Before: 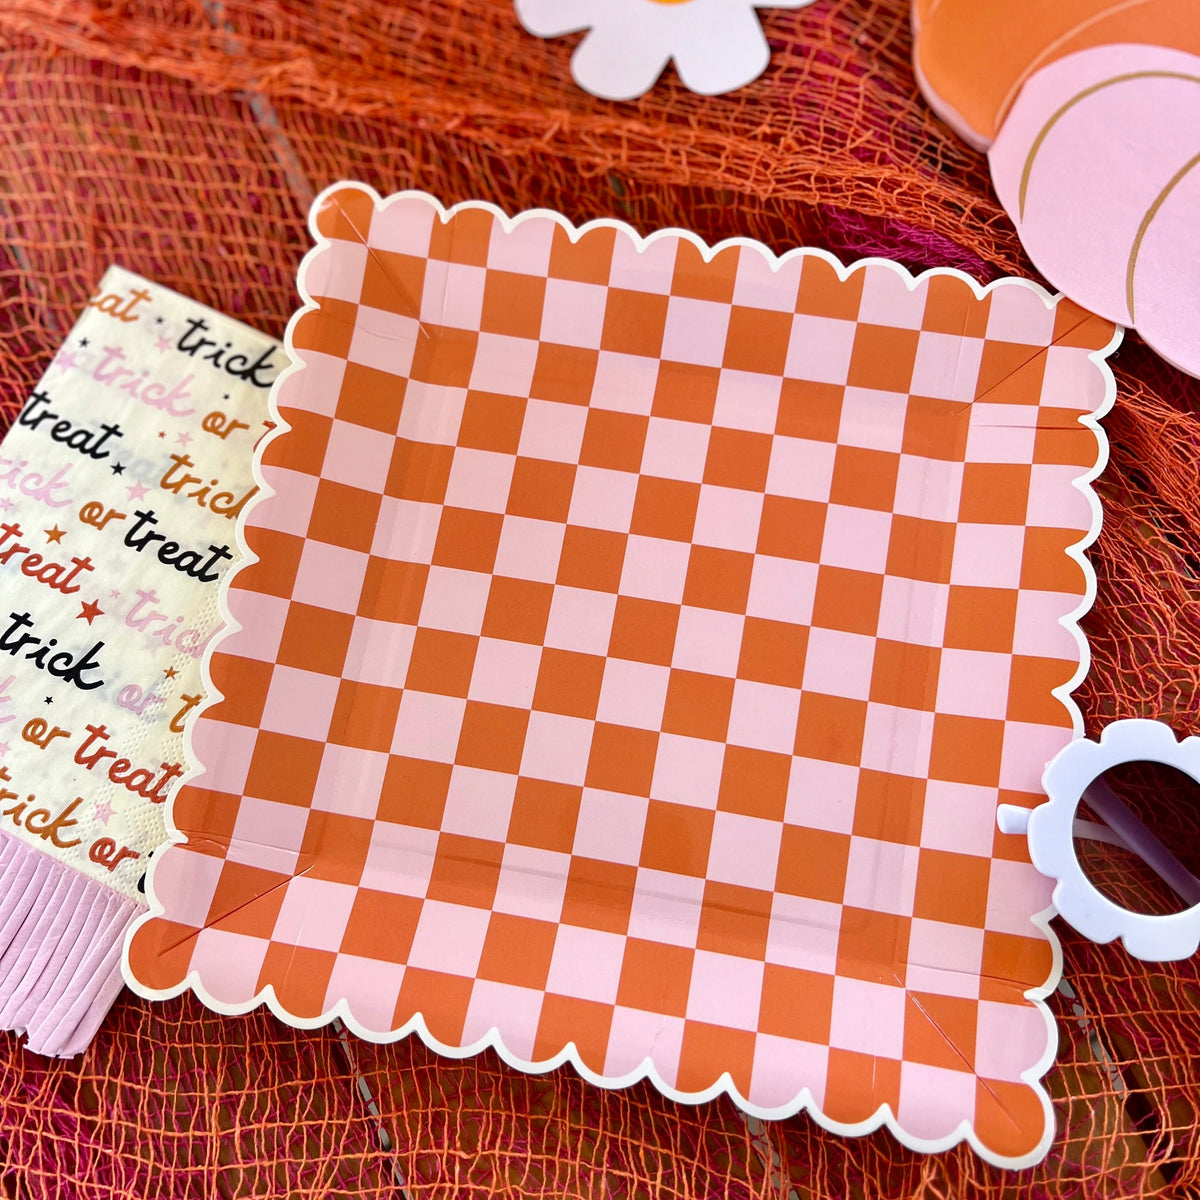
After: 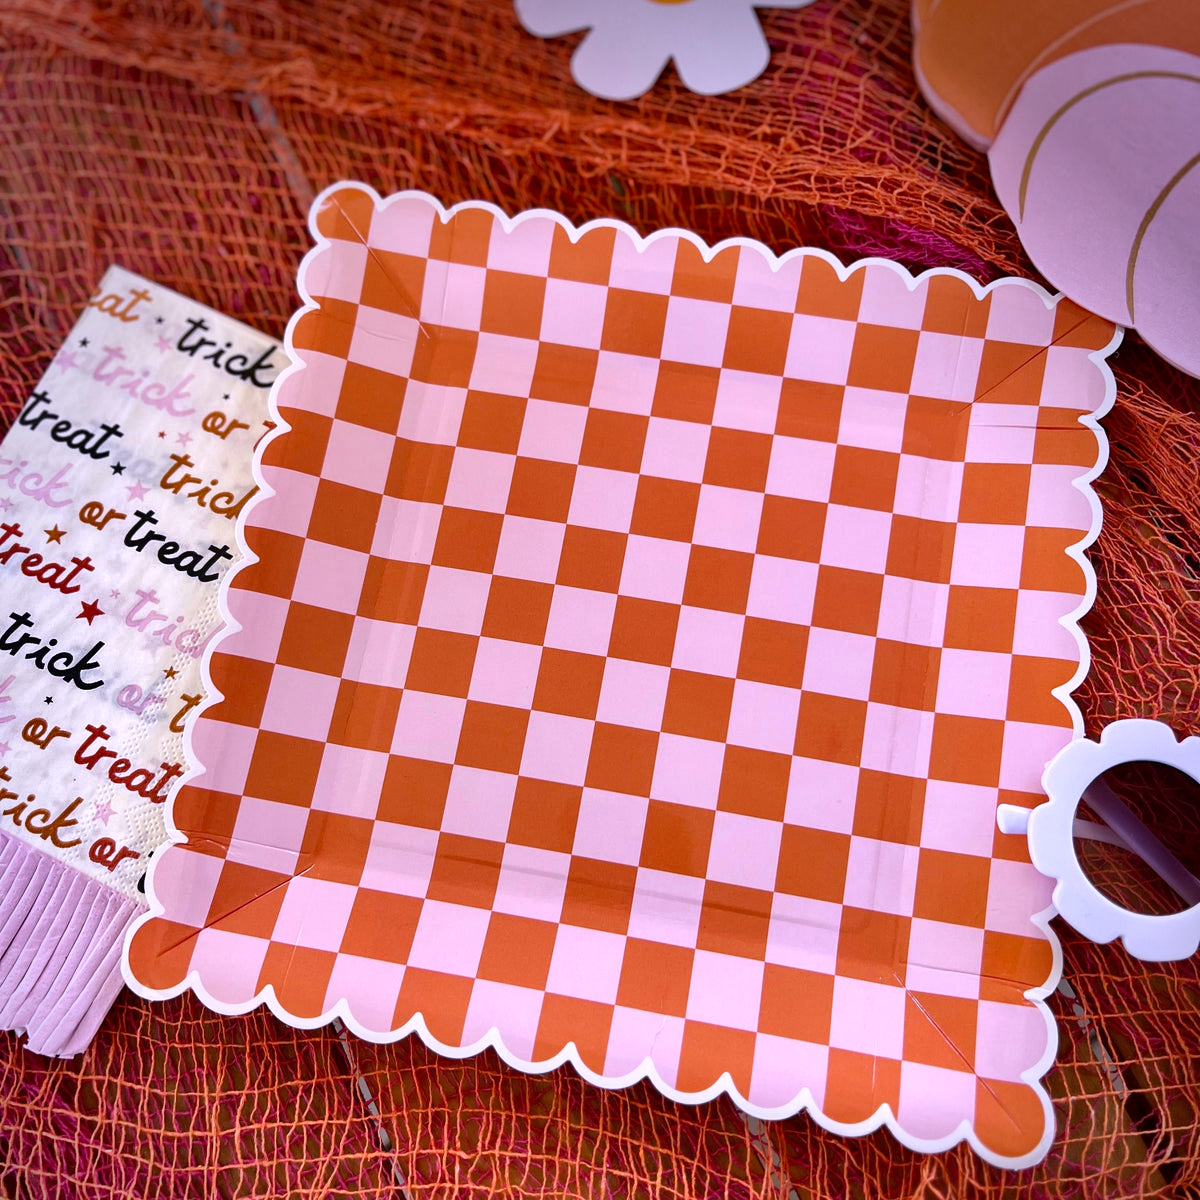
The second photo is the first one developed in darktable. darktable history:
shadows and highlights: low approximation 0.01, soften with gaussian
vignetting: brightness -0.629, saturation -0.007, center (-0.028, 0.239)
white balance: red 1.042, blue 1.17
